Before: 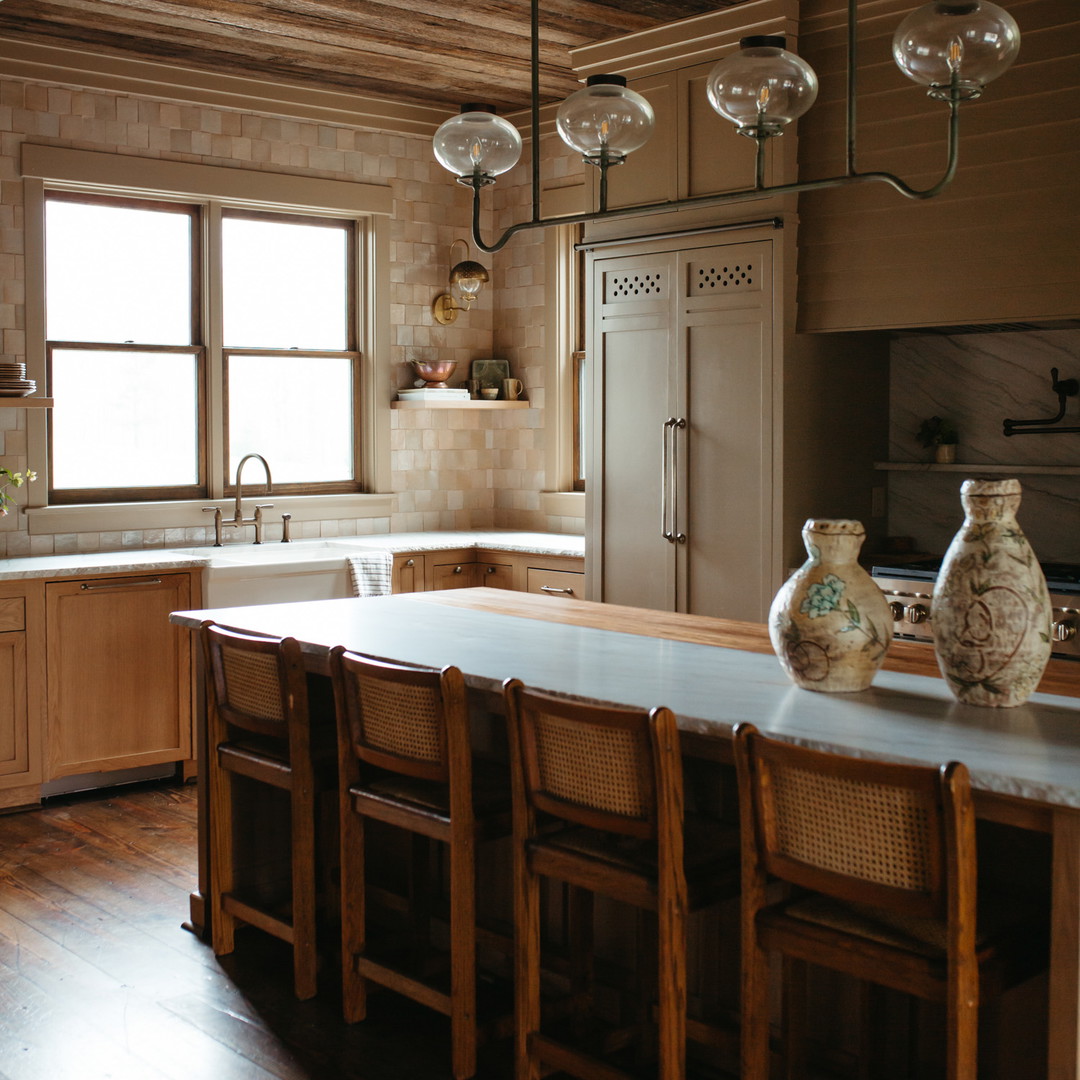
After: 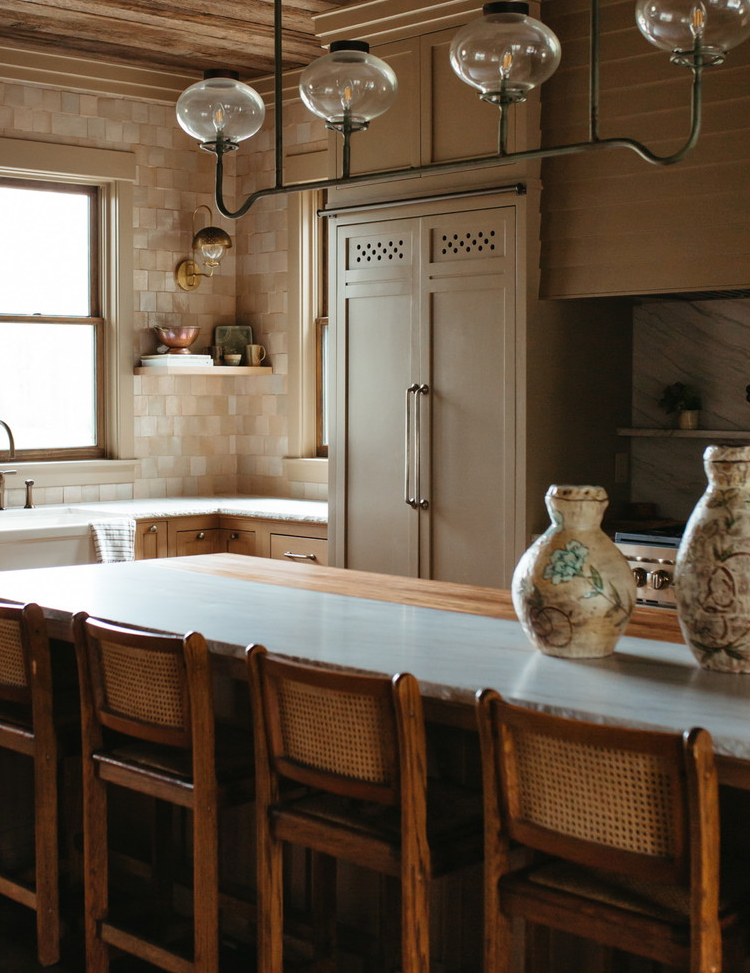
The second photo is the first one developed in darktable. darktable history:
crop and rotate: left 23.856%, top 3.188%, right 6.694%, bottom 6.642%
shadows and highlights: shadows 29.63, highlights -30.4, low approximation 0.01, soften with gaussian
